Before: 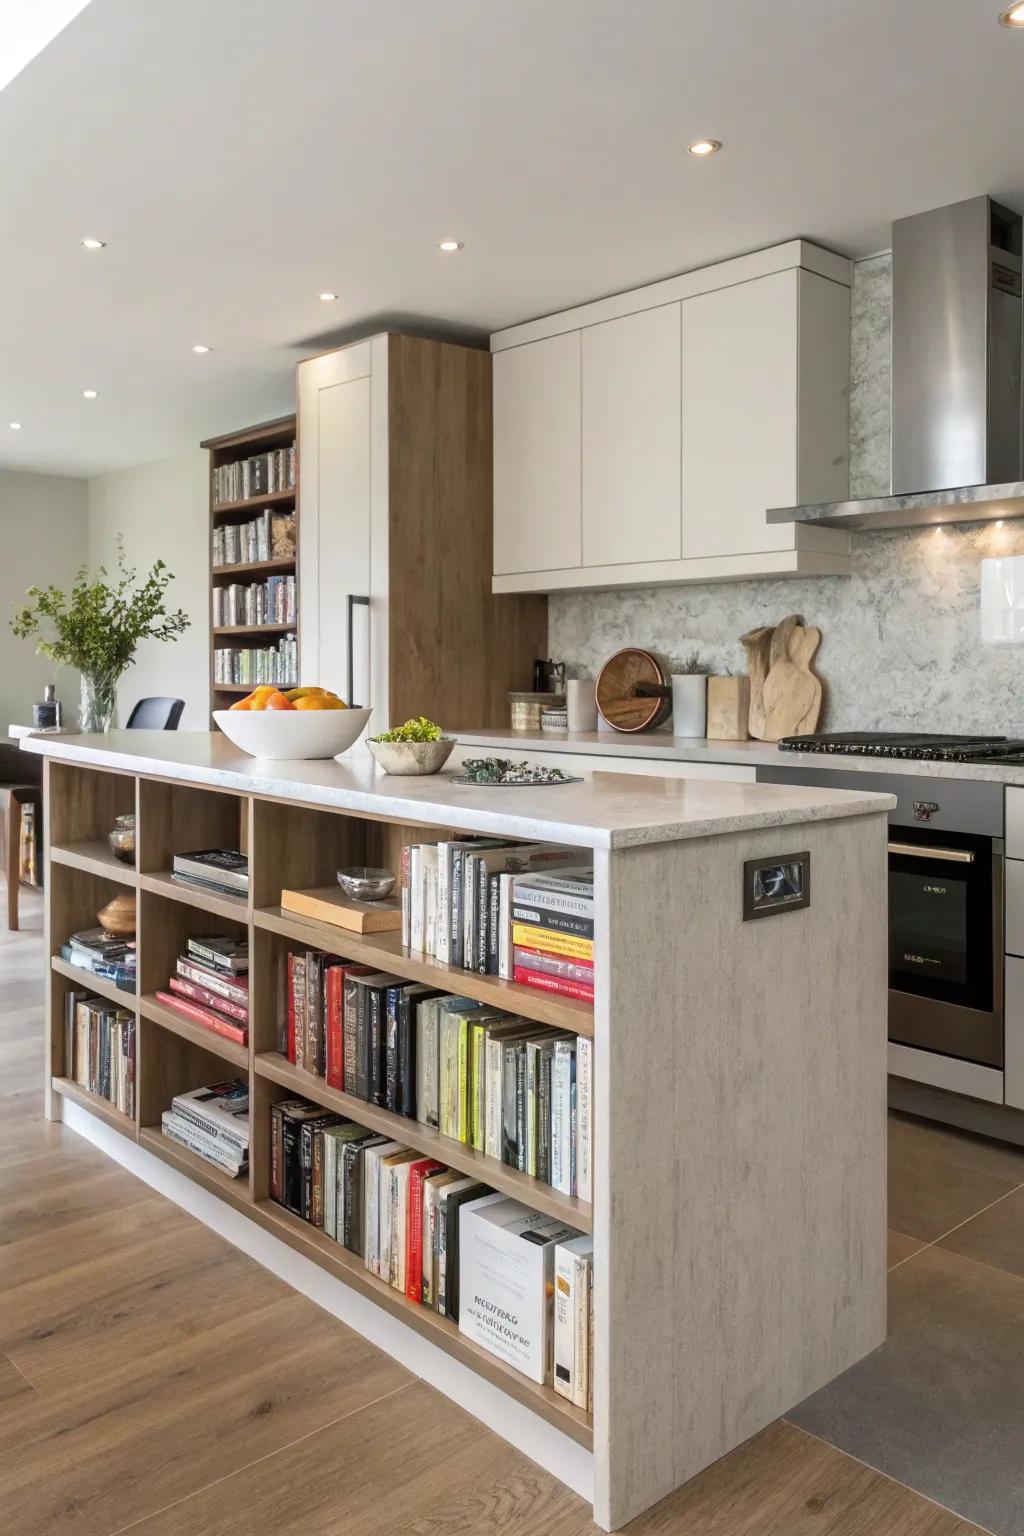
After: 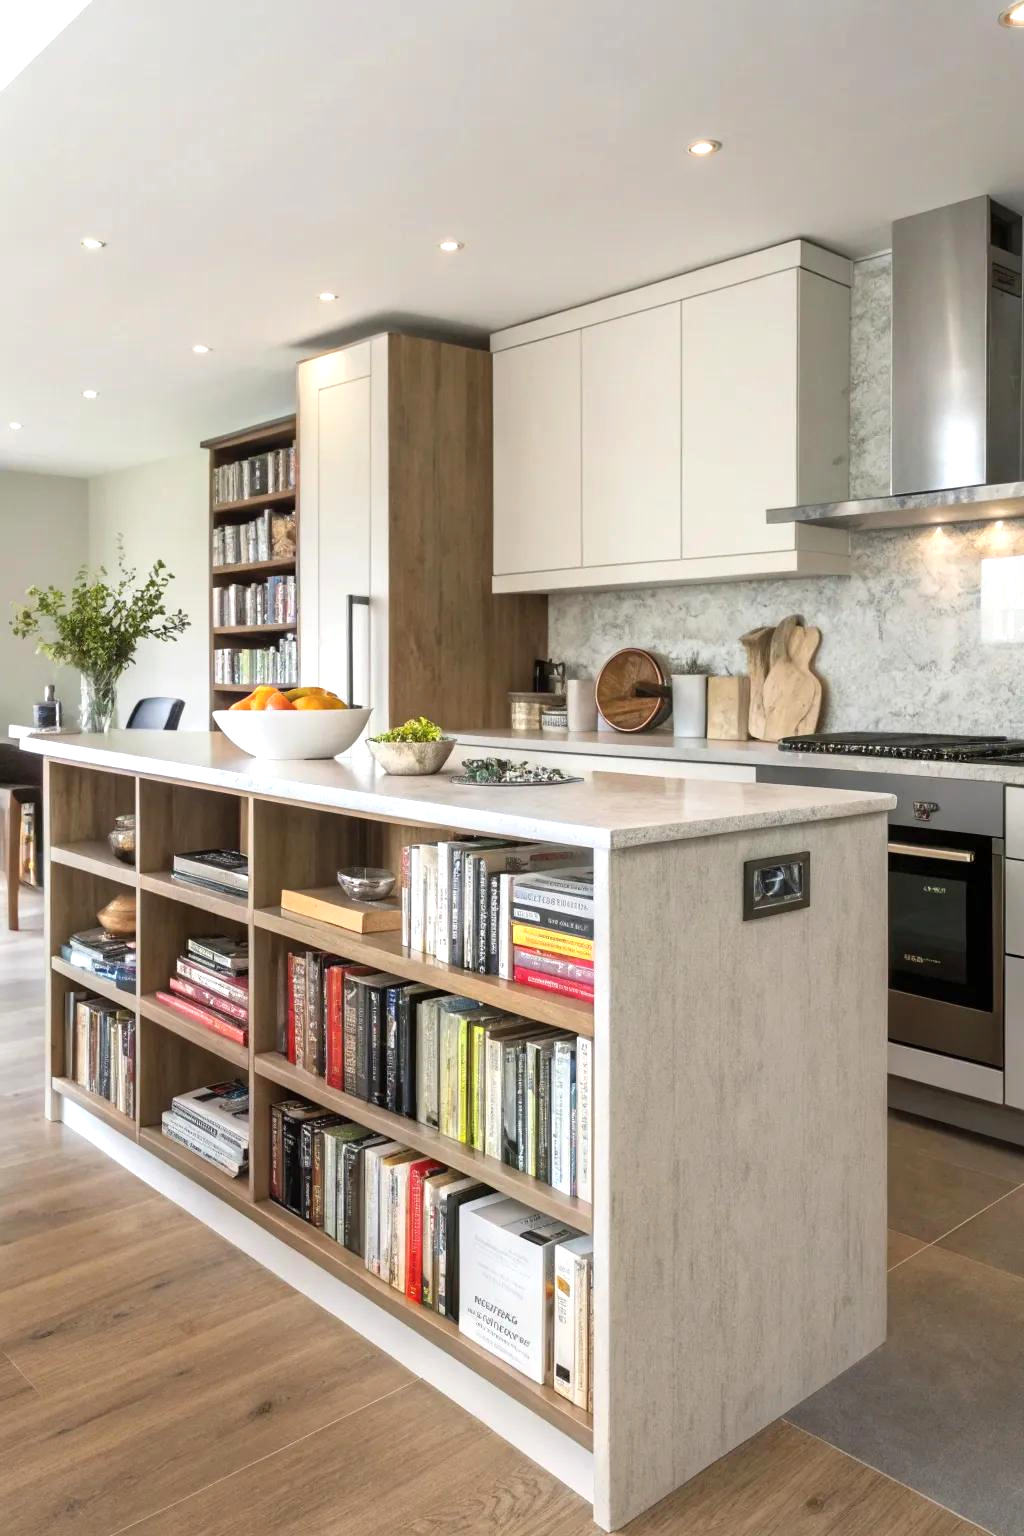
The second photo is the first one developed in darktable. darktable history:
exposure: black level correction 0, exposure 0.392 EV, compensate exposure bias true, compensate highlight preservation false
